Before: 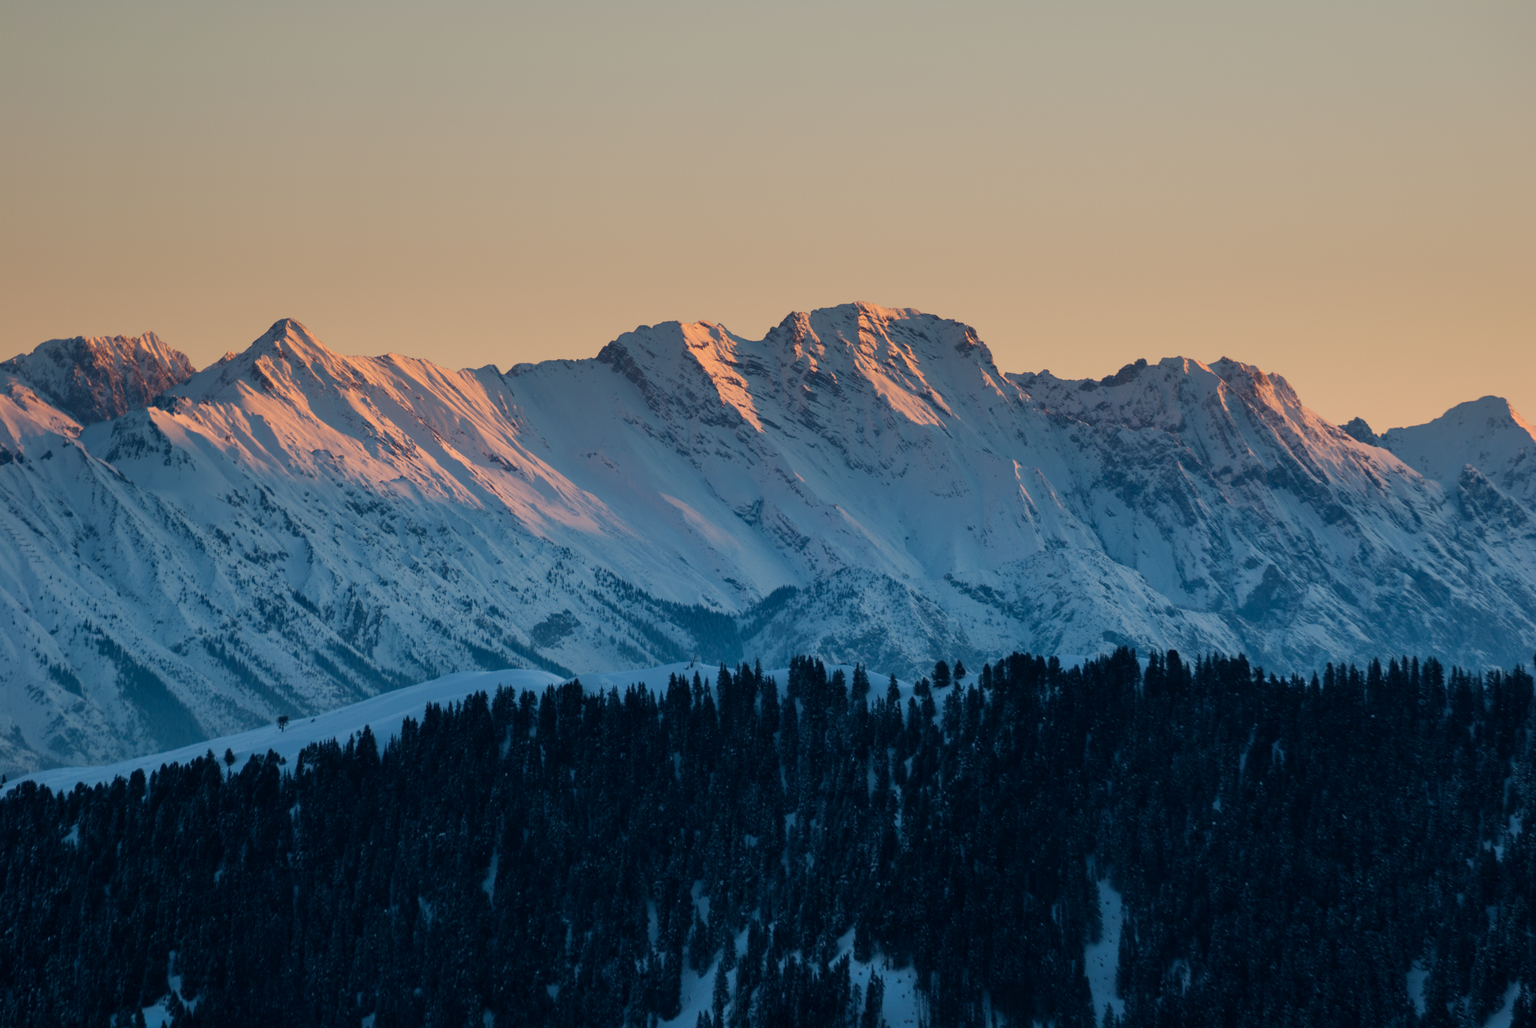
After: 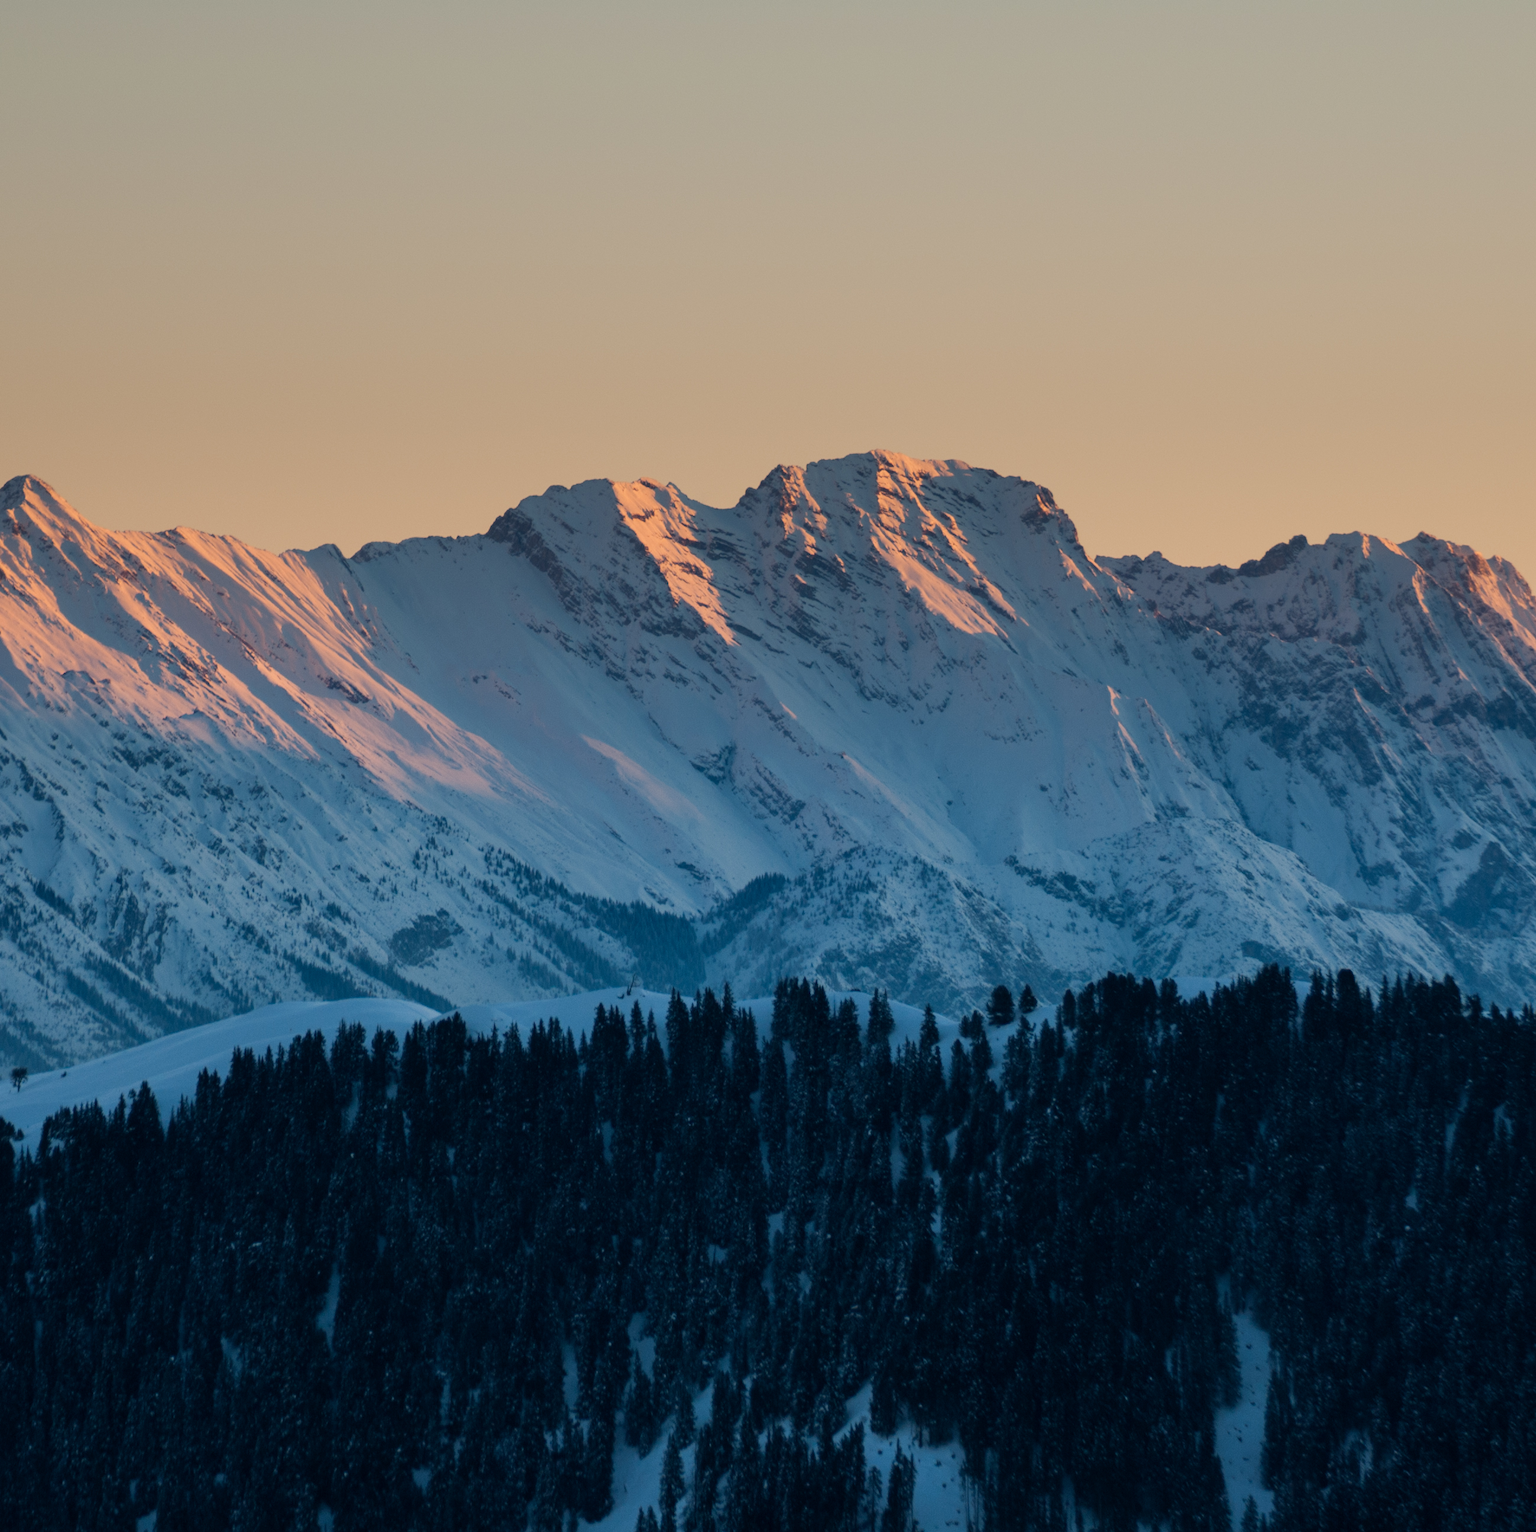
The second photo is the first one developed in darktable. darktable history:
crop and rotate: left 17.604%, right 15.303%
